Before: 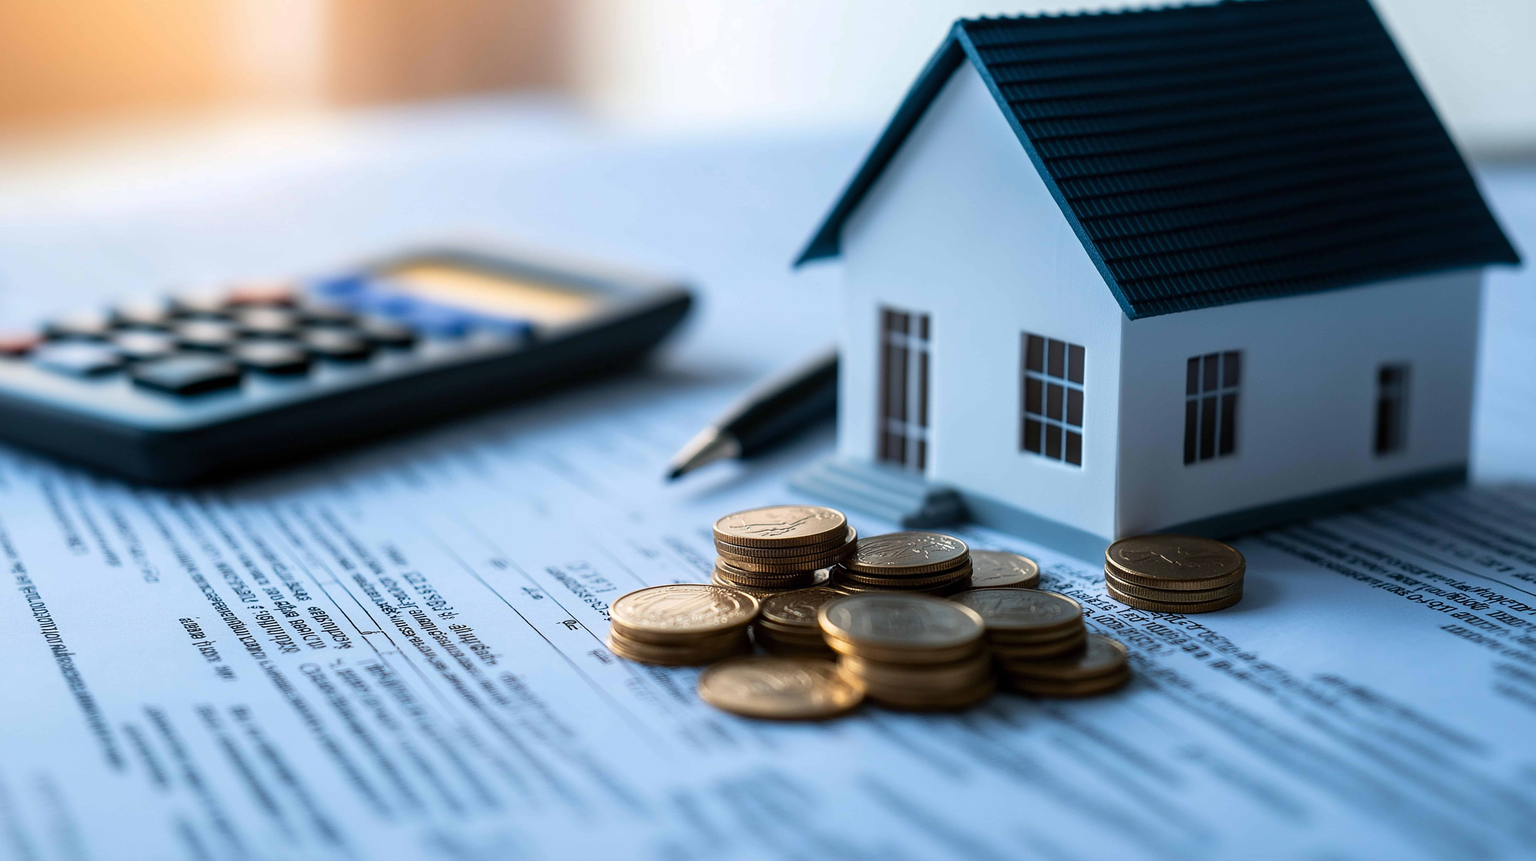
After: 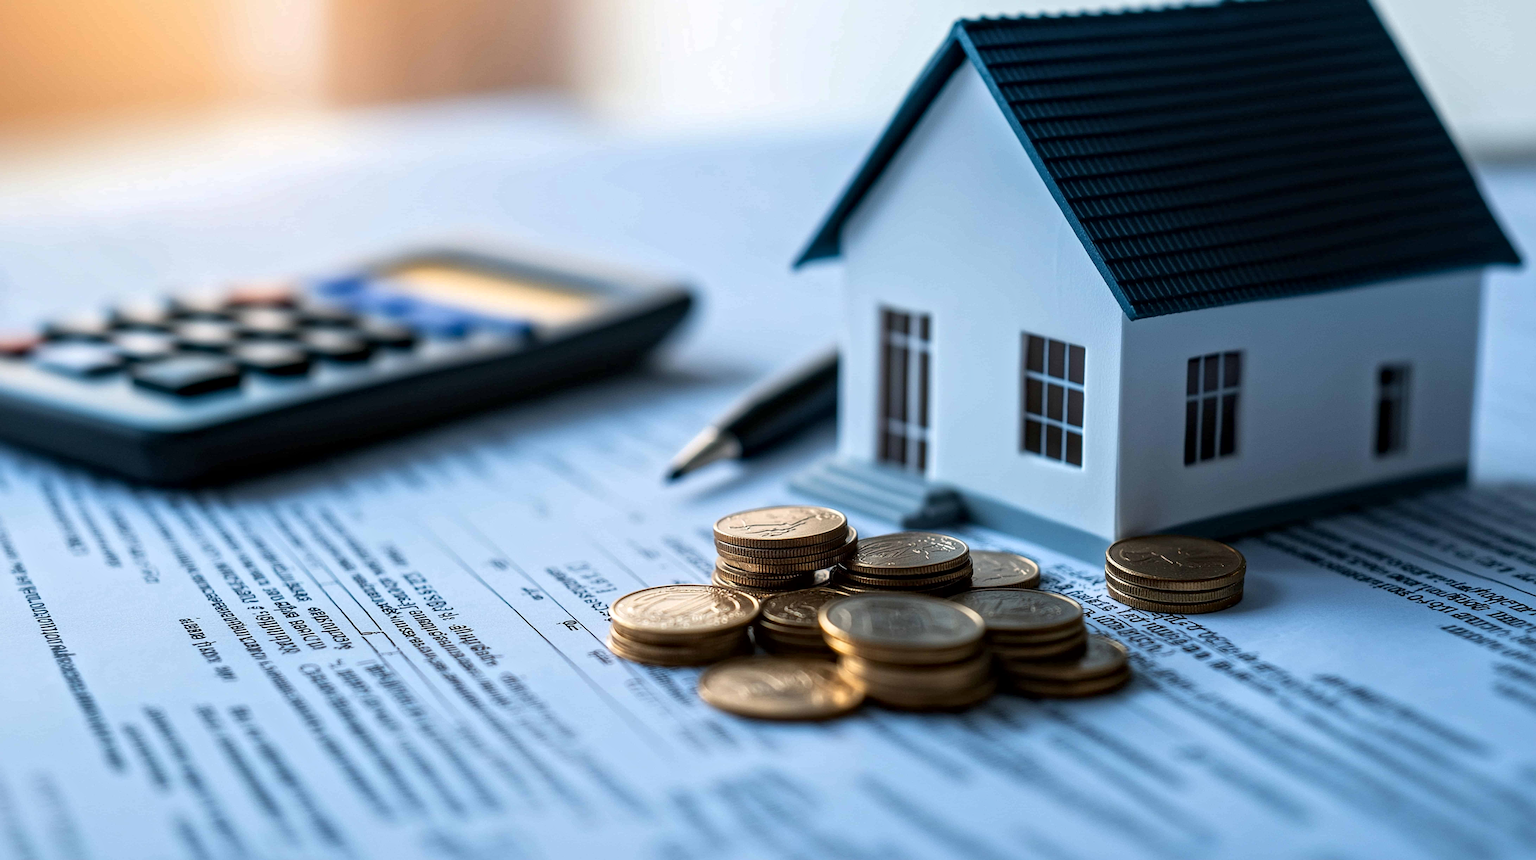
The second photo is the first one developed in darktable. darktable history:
crop: left 0.024%
tone equalizer: on, module defaults
local contrast: mode bilateral grid, contrast 21, coarseness 50, detail 143%, midtone range 0.2
